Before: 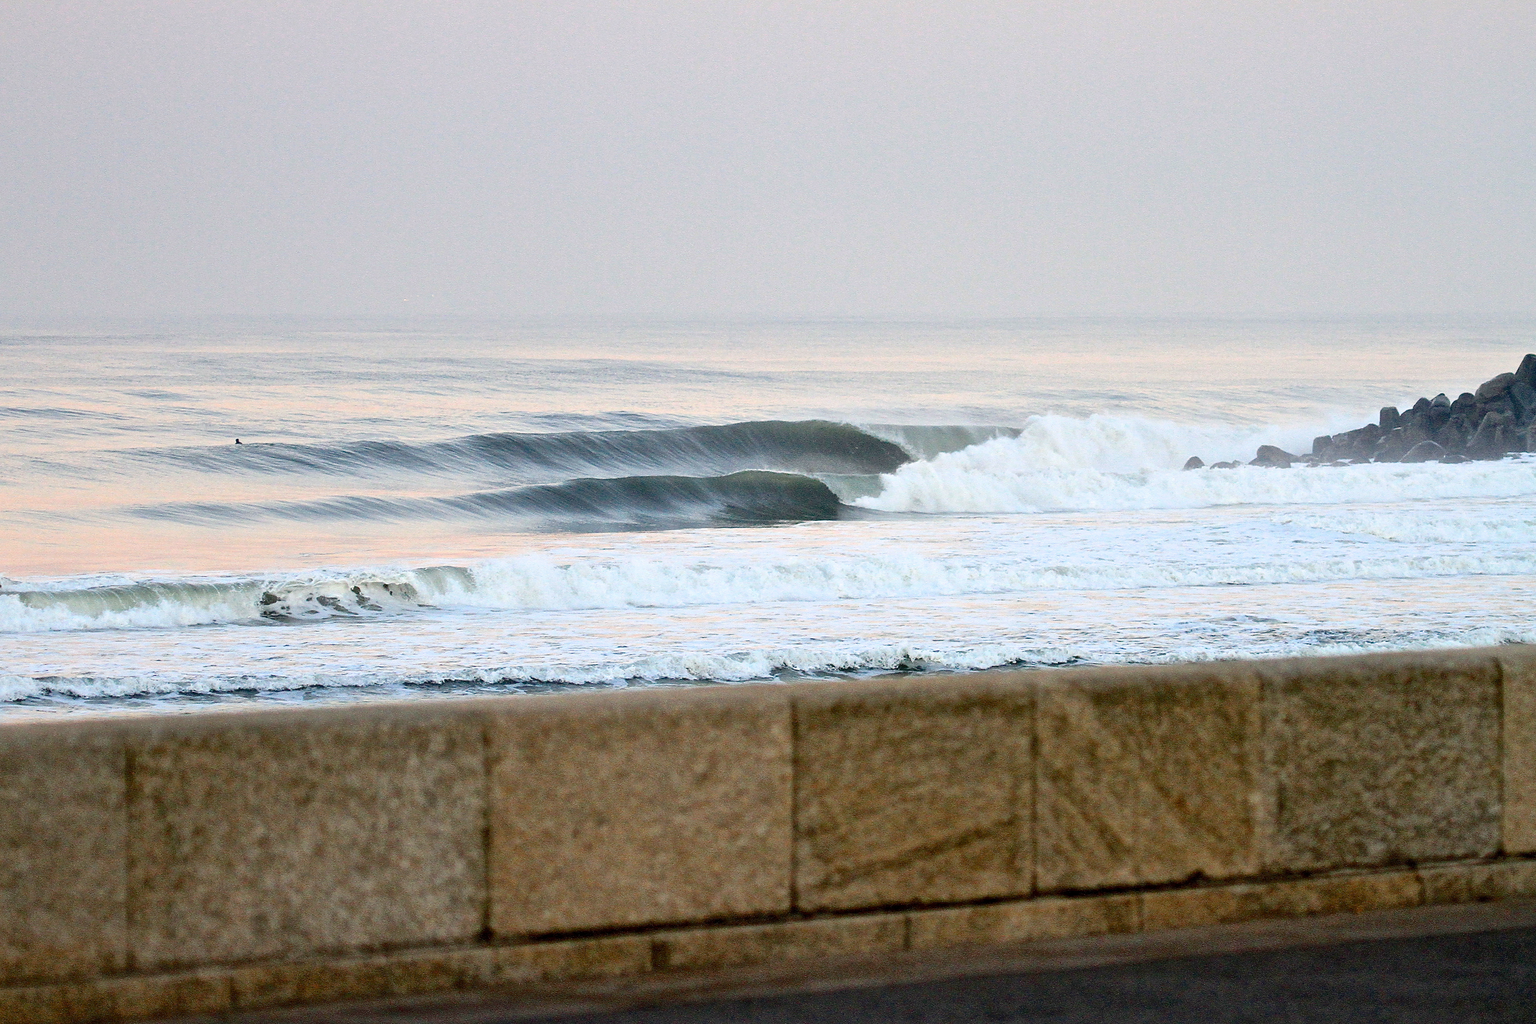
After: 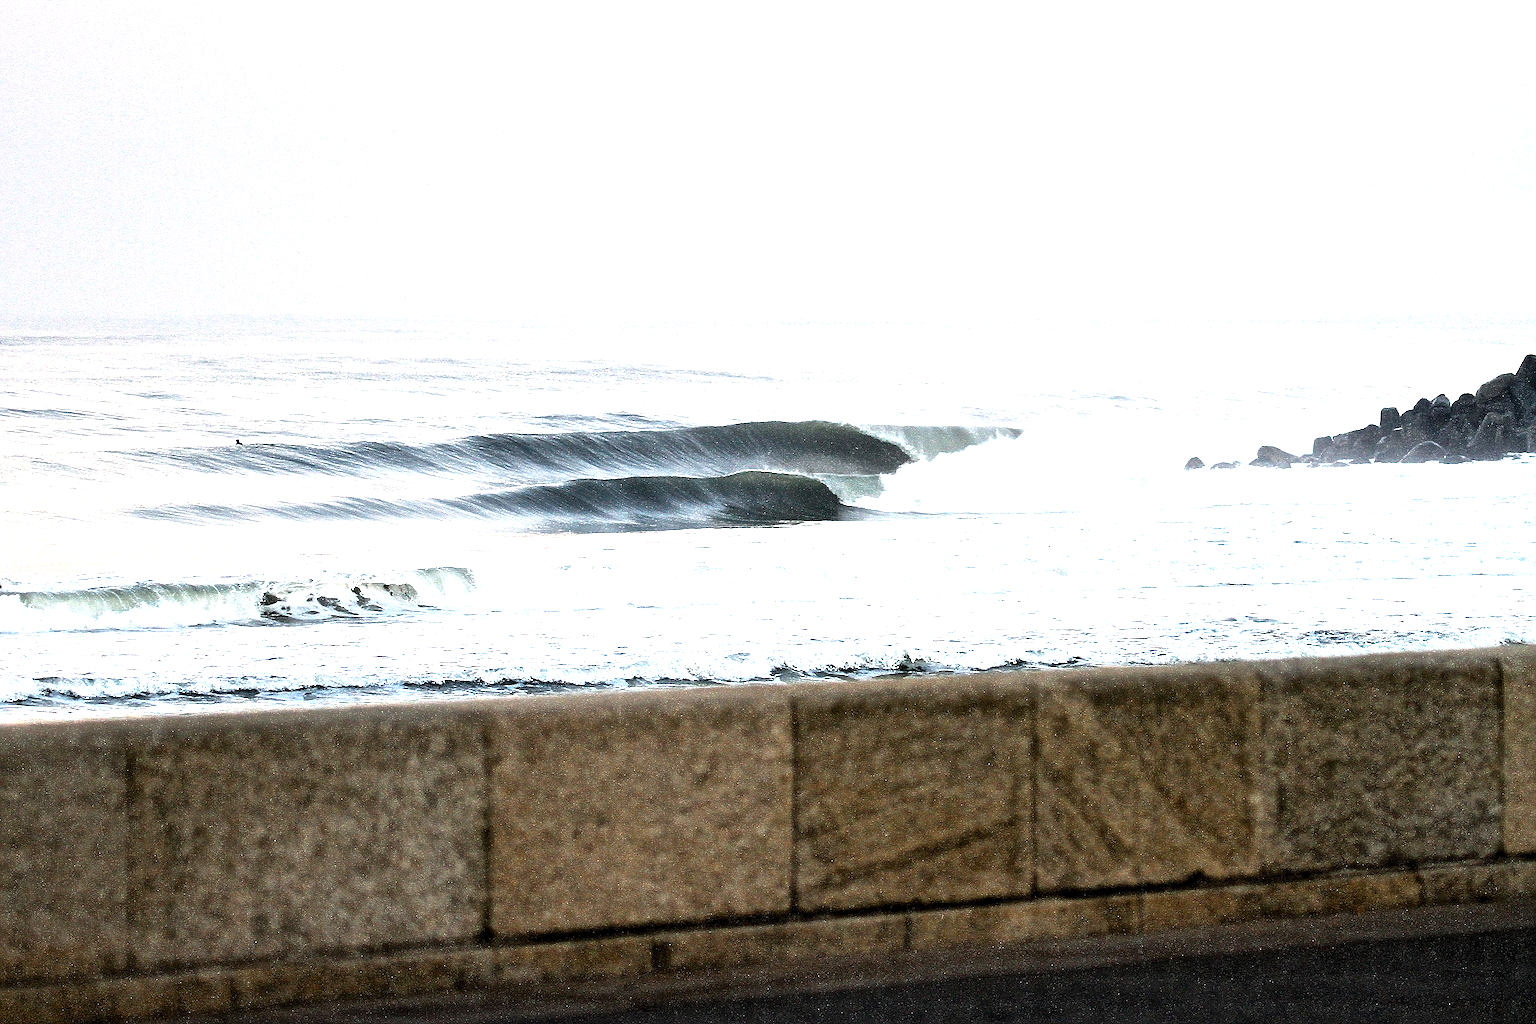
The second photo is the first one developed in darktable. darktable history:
levels: levels [0.044, 0.475, 0.791]
sharpen: on, module defaults
tone equalizer: on, module defaults
